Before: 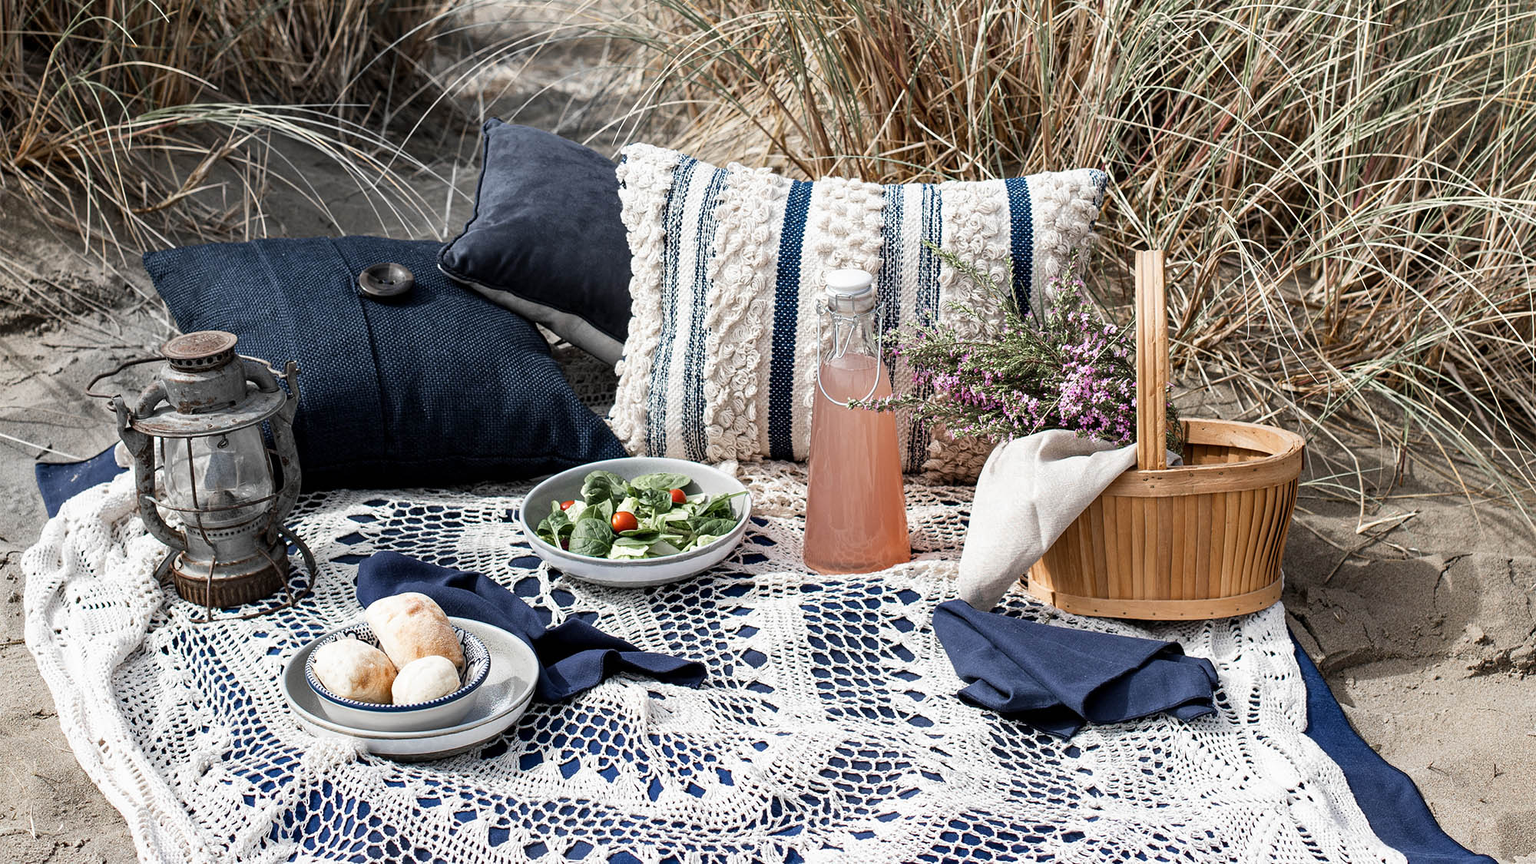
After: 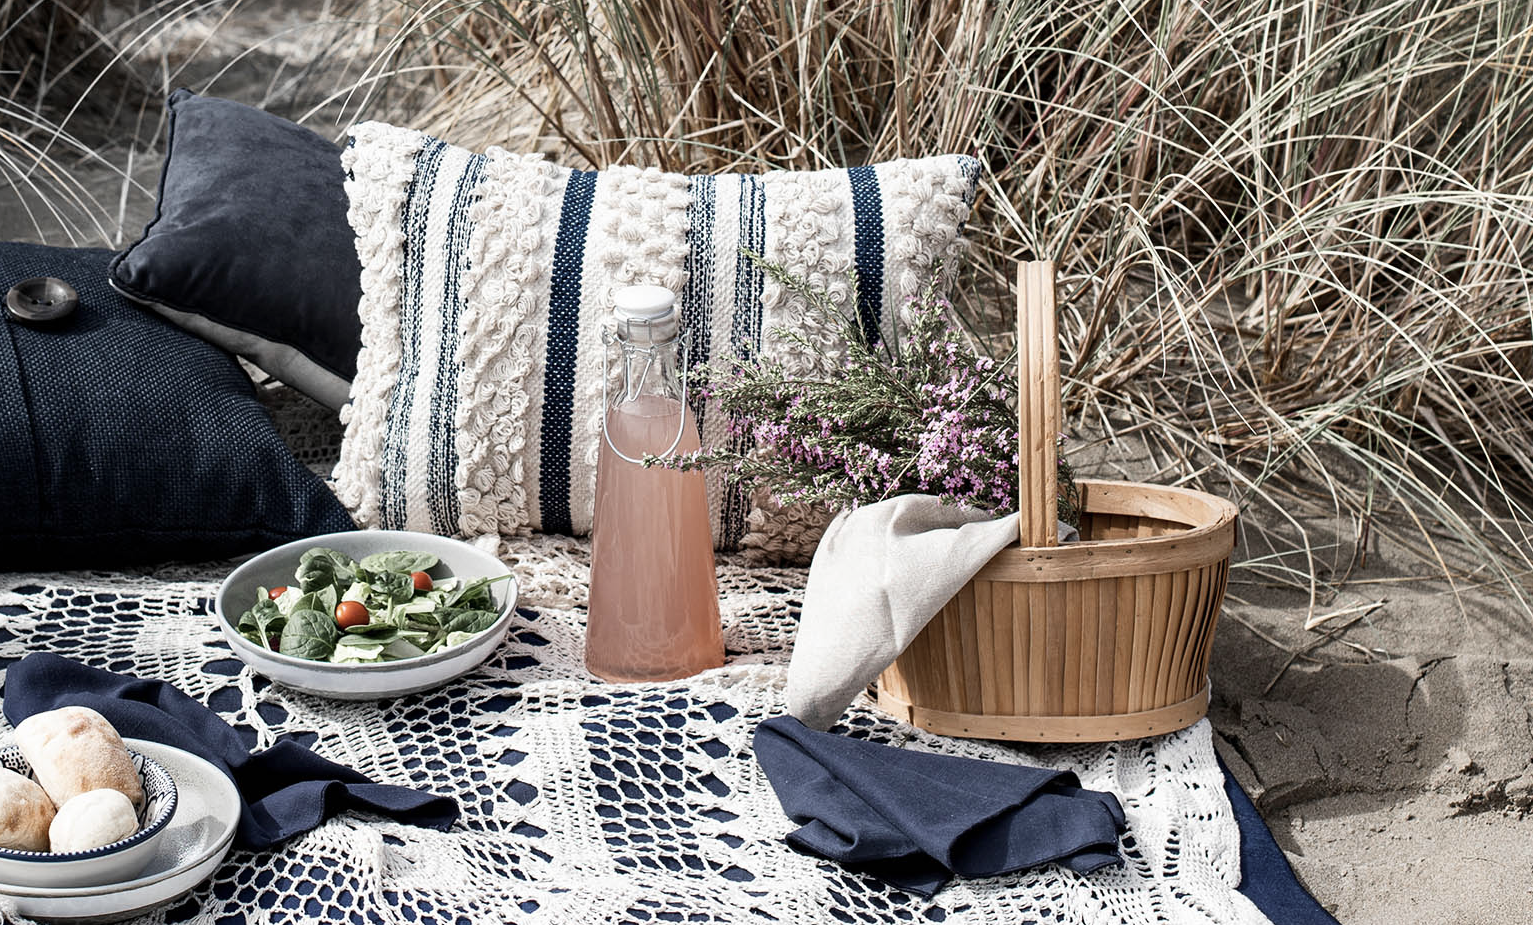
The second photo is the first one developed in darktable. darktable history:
contrast brightness saturation: contrast 0.1, saturation -0.3
crop: left 23.095%, top 5.827%, bottom 11.854%
